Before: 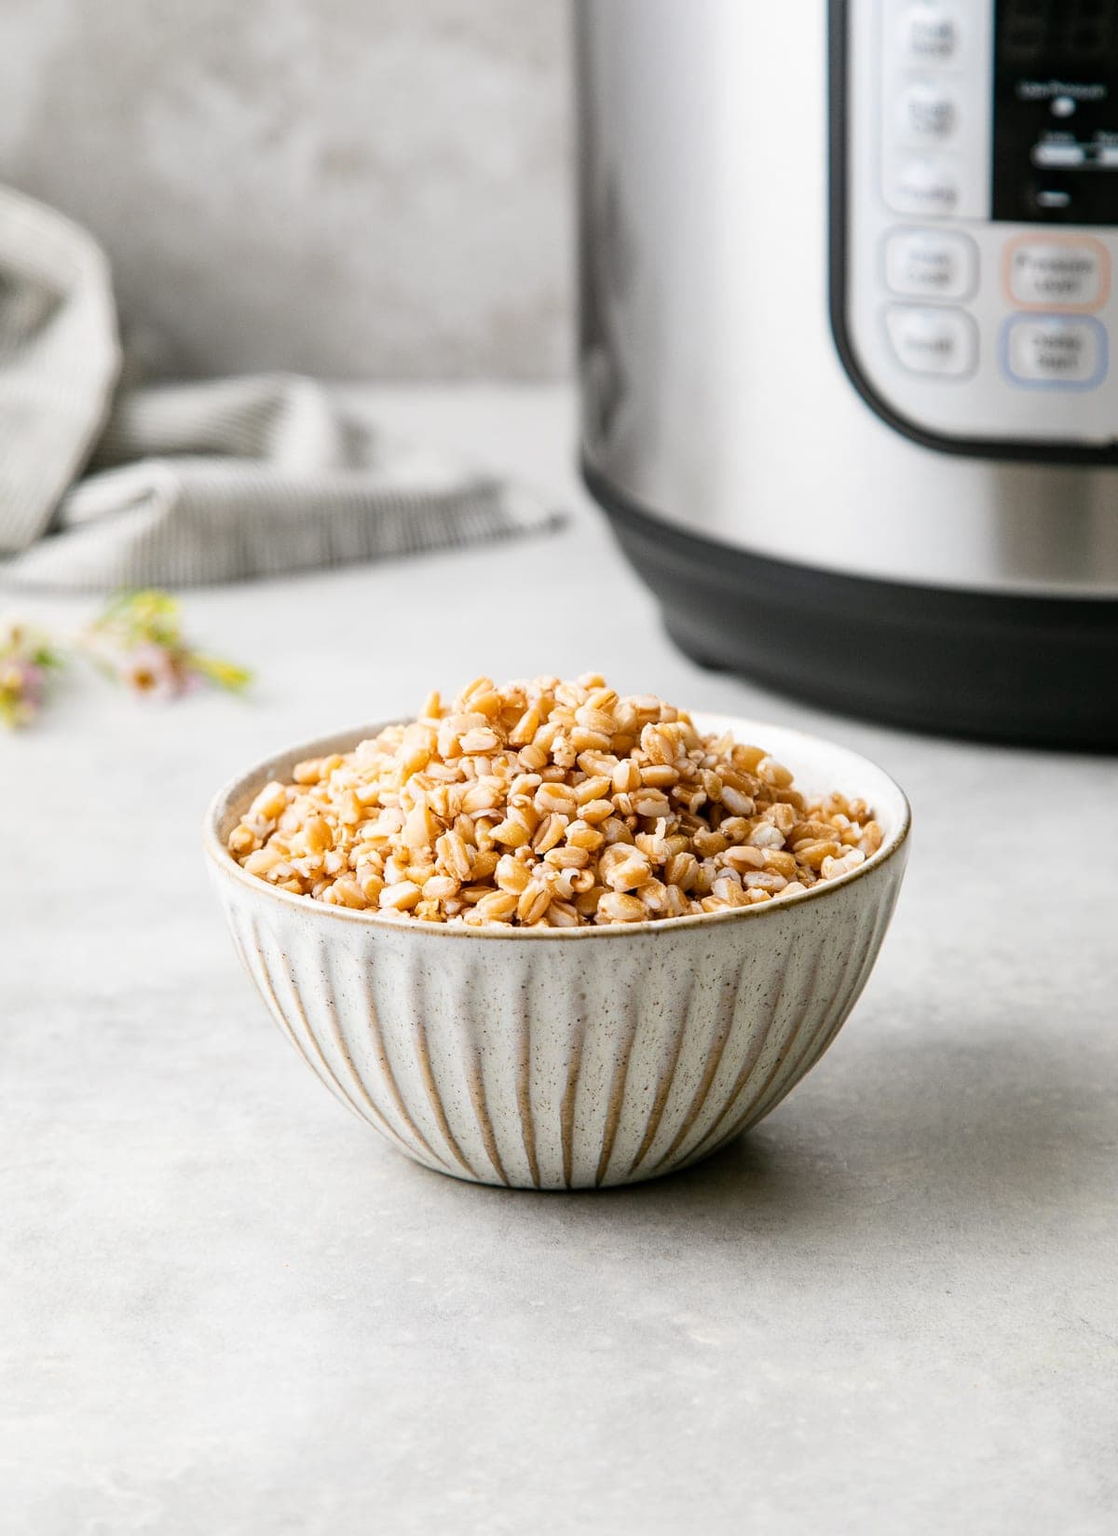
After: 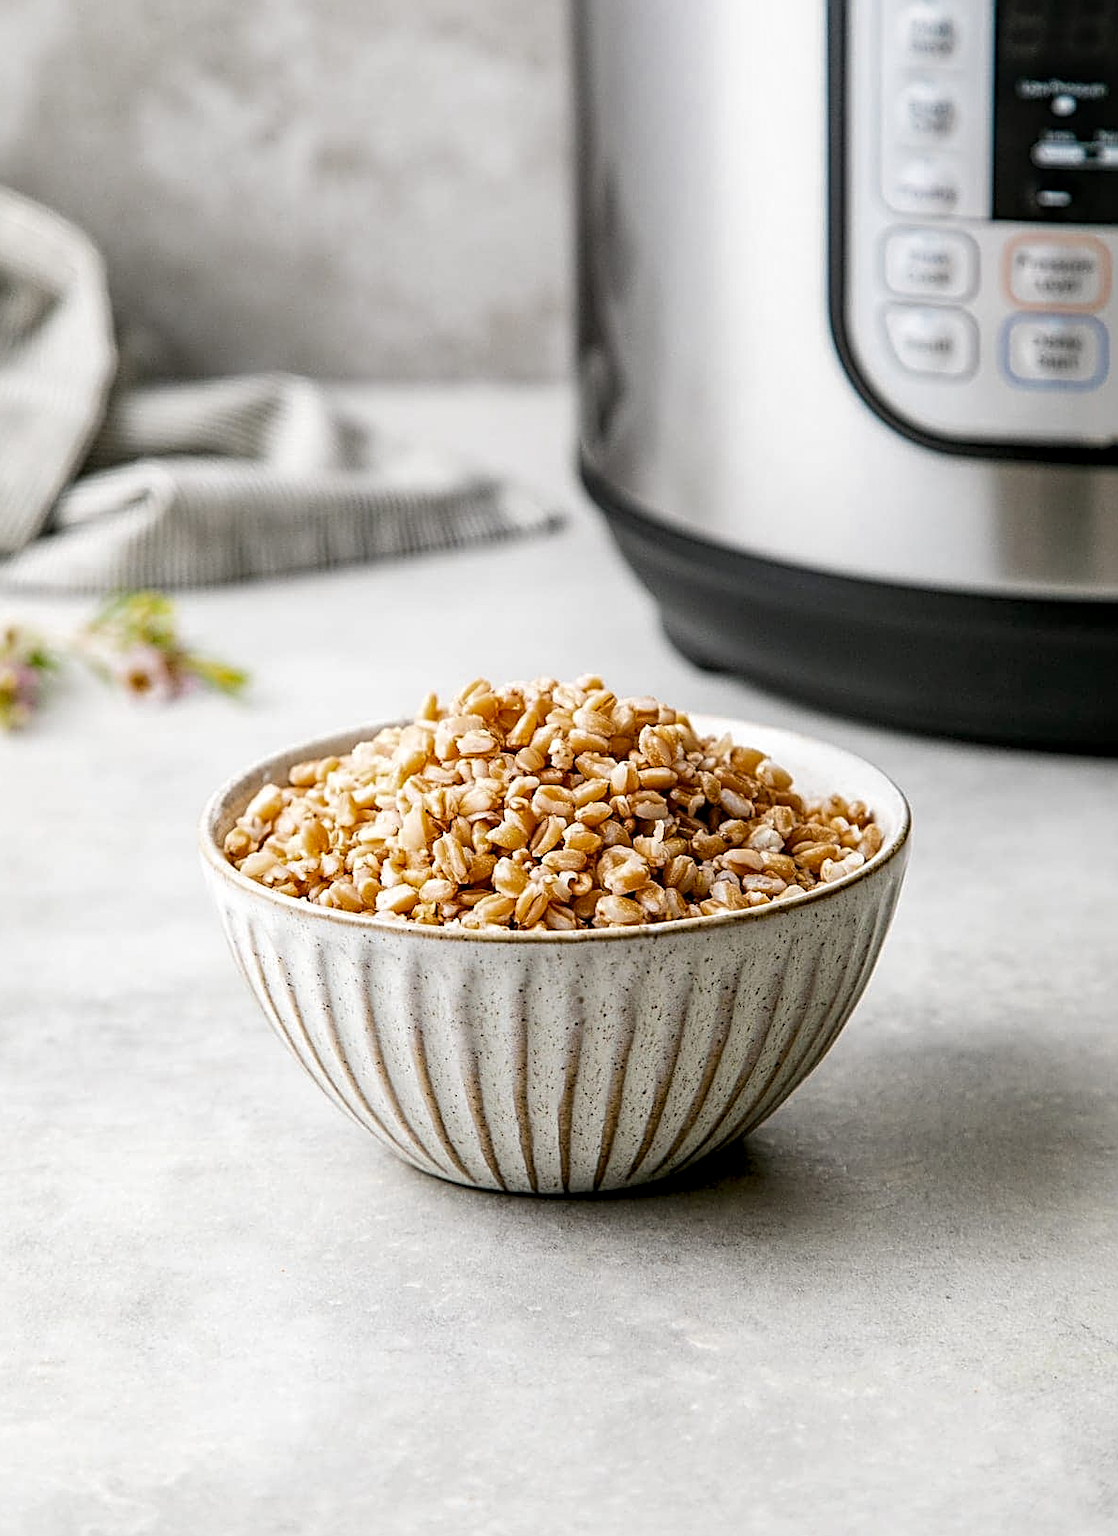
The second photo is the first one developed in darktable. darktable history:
crop and rotate: left 0.5%, top 0.178%, bottom 0.36%
local contrast: highlights 40%, shadows 63%, detail 136%, midtone range 0.512
sharpen: radius 2.658, amount 0.659
color zones: curves: ch0 [(0, 0.444) (0.143, 0.442) (0.286, 0.441) (0.429, 0.441) (0.571, 0.441) (0.714, 0.441) (0.857, 0.442) (1, 0.444)]
